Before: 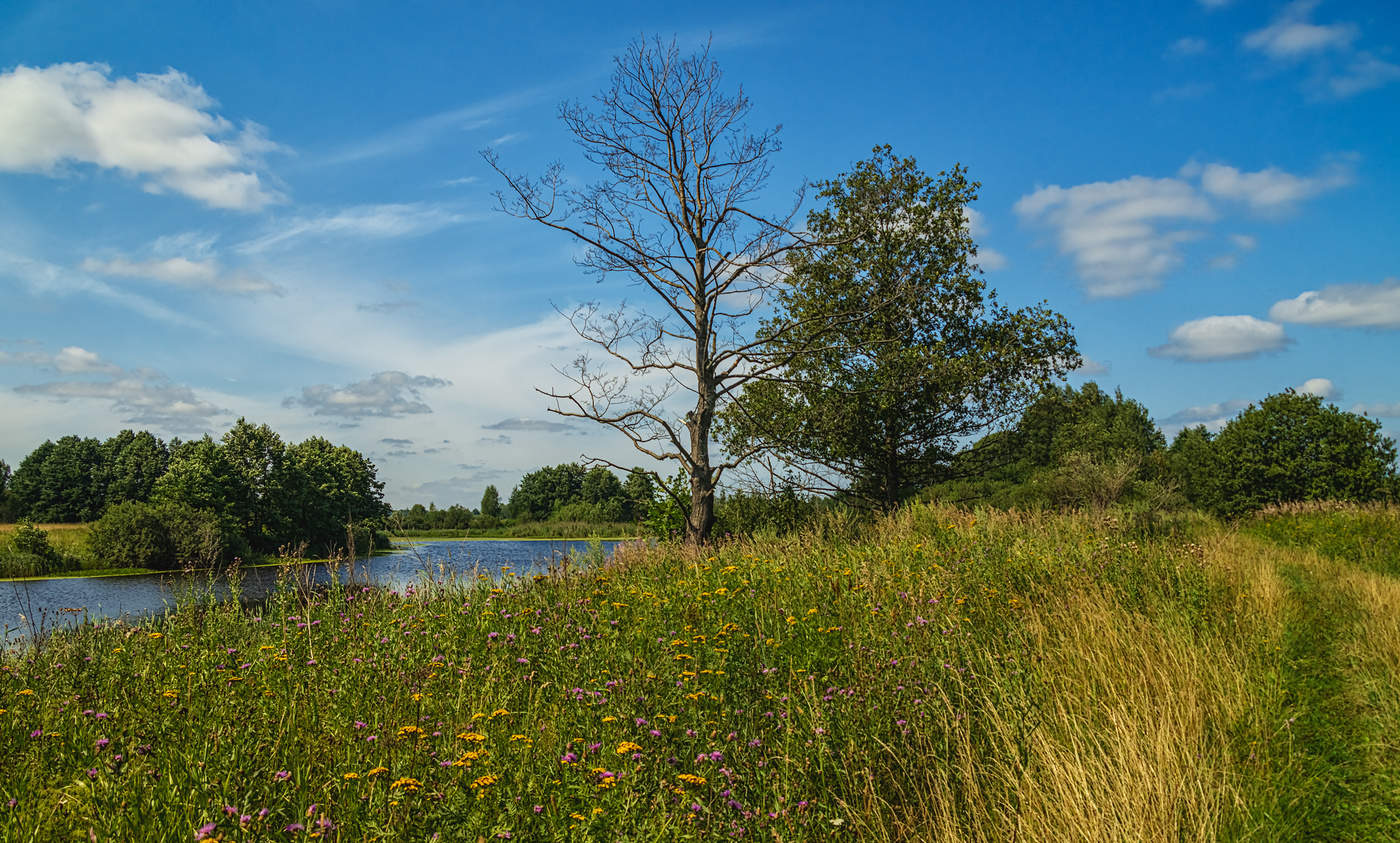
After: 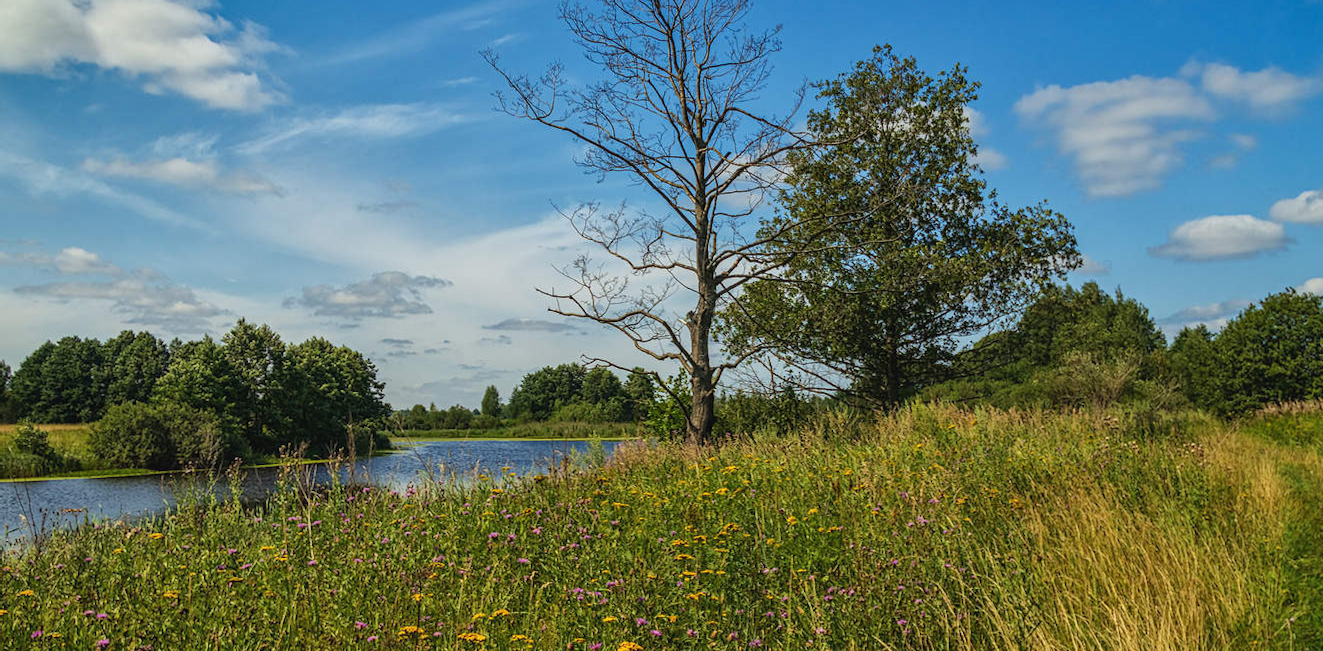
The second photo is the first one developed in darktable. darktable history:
crop and rotate: angle 0.051°, top 12.023%, right 5.487%, bottom 10.78%
shadows and highlights: low approximation 0.01, soften with gaussian
